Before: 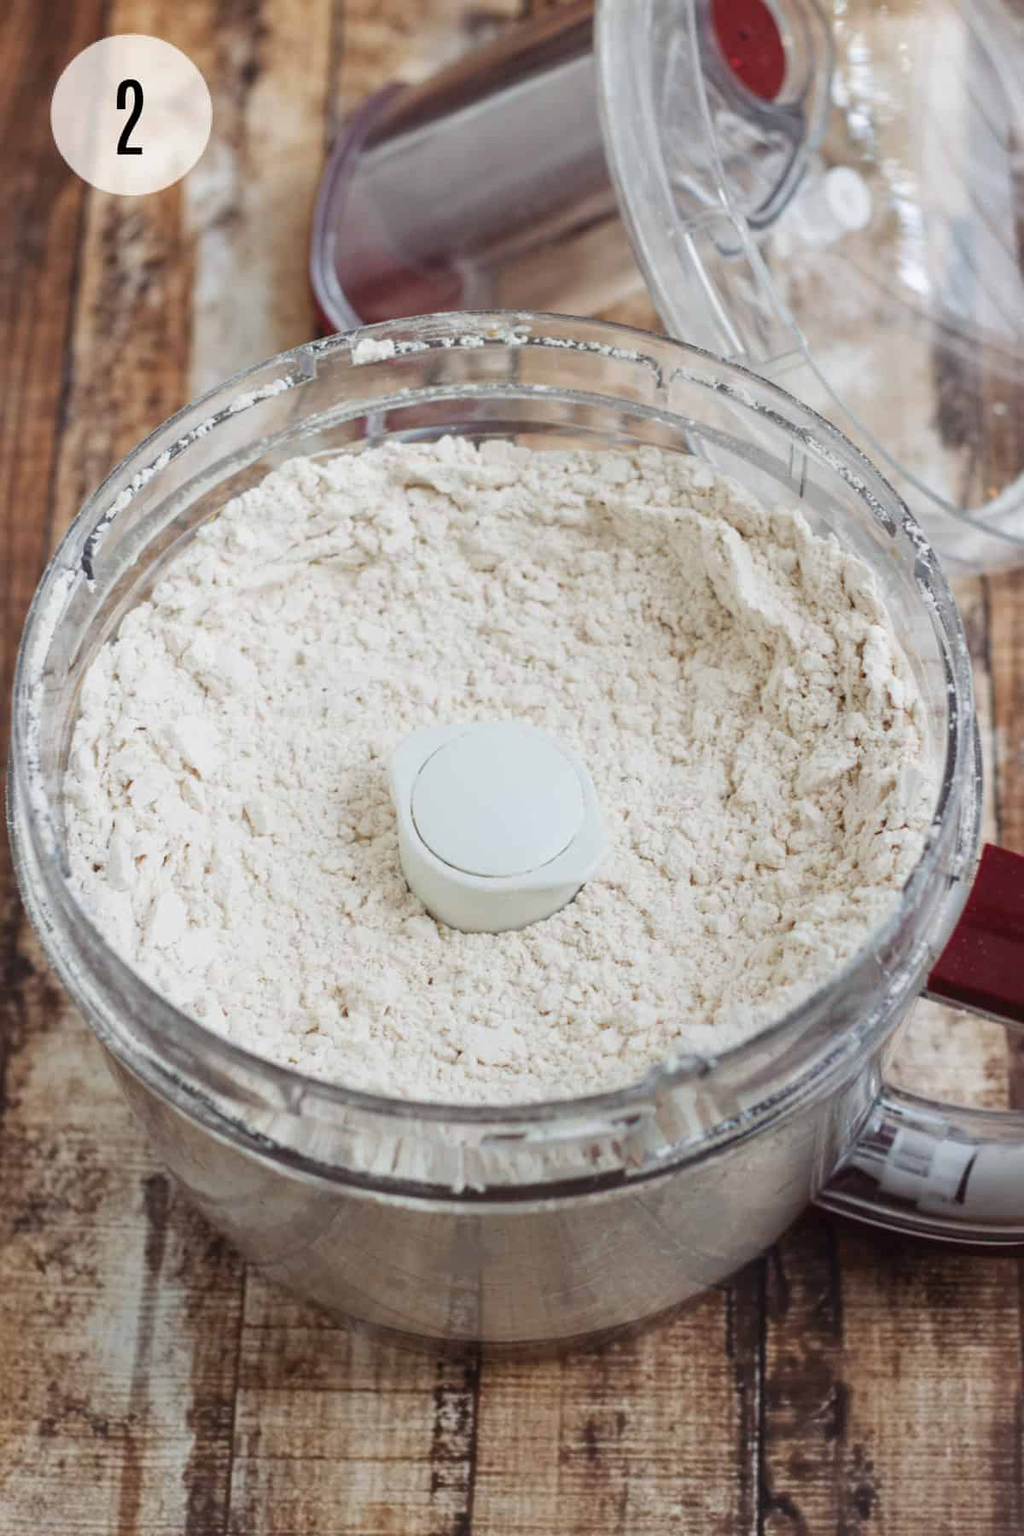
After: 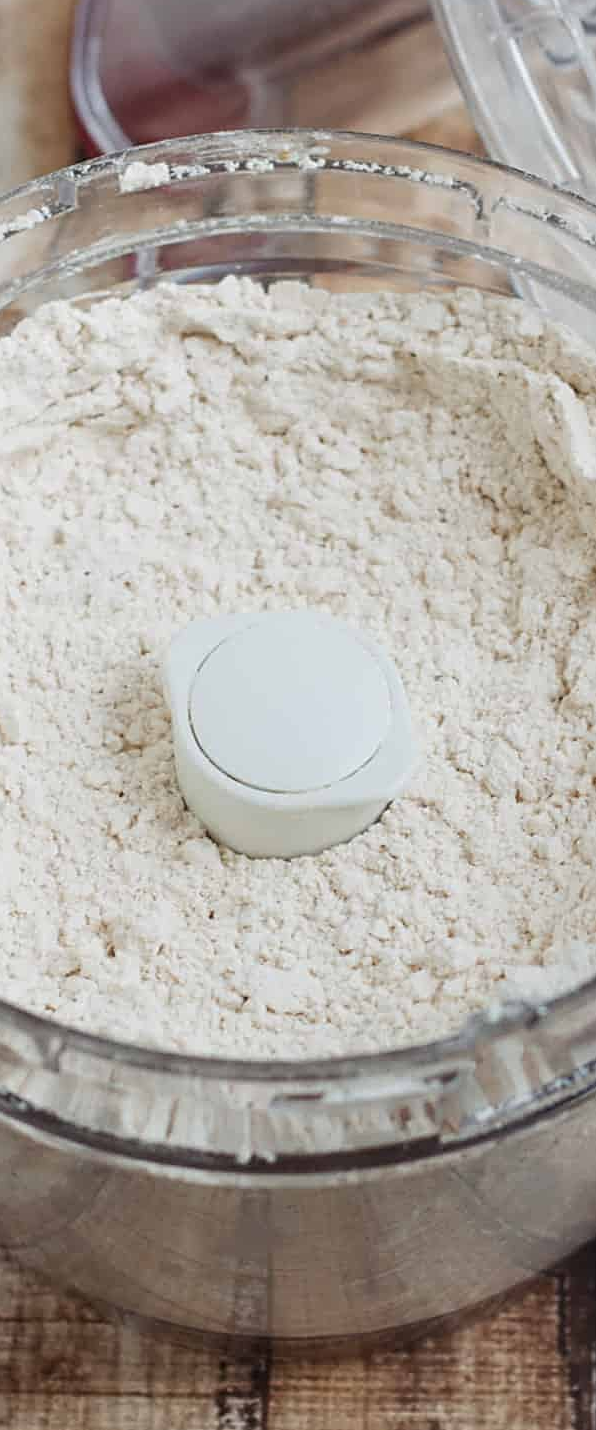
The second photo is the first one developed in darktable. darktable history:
crop and rotate: angle 0.017°, left 24.451%, top 13.083%, right 25.793%, bottom 7.428%
sharpen: on, module defaults
